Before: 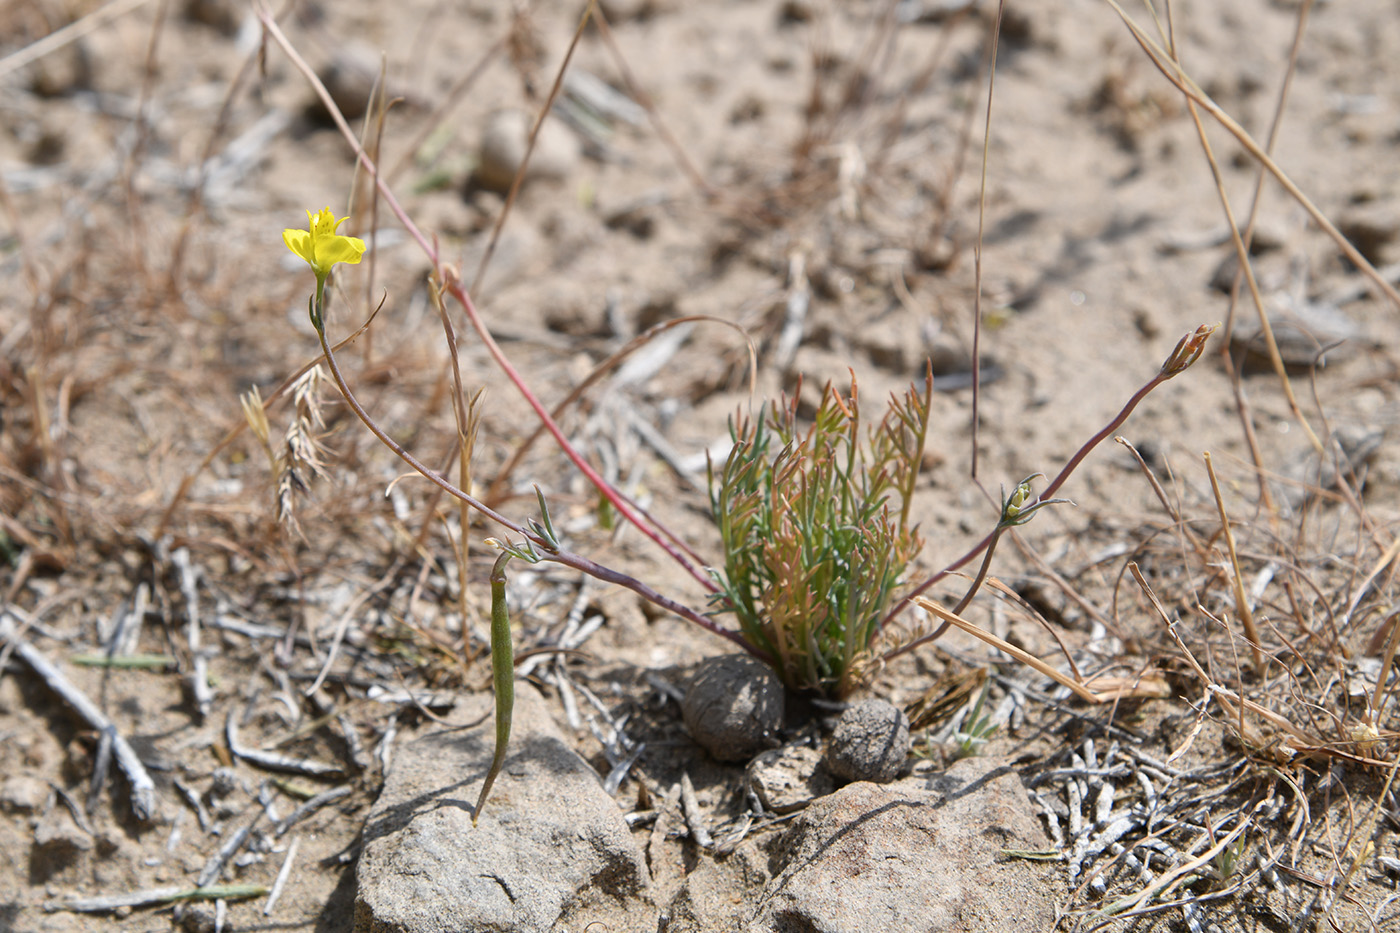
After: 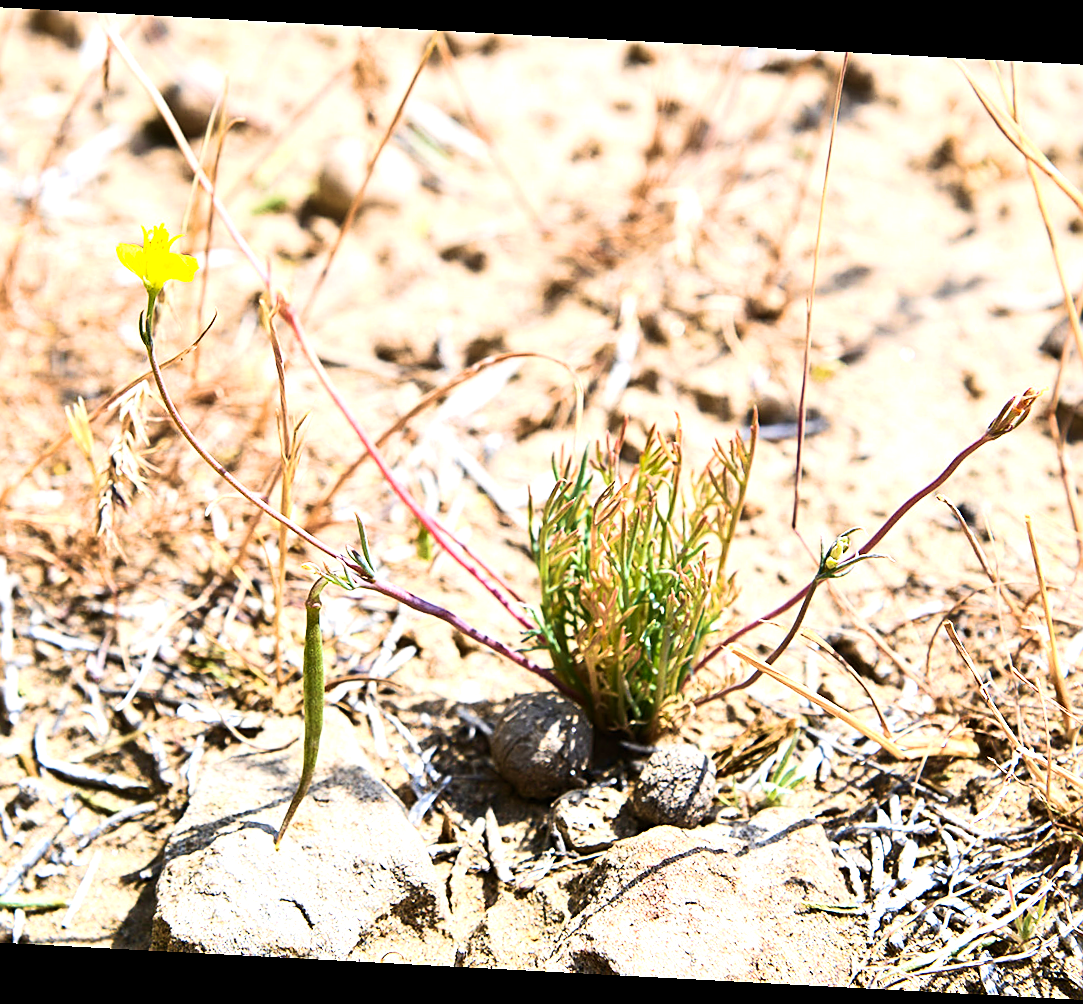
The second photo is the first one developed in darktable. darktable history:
sharpen: on, module defaults
tone curve: curves: ch1 [(0, 0) (0.214, 0.291) (0.372, 0.44) (0.463, 0.476) (0.498, 0.502) (0.521, 0.531) (1, 1)]; ch2 [(0, 0) (0.456, 0.447) (0.5, 0.5) (0.547, 0.557) (0.592, 0.57) (0.631, 0.602) (1, 1)], preserve colors none
velvia: strength 67.16%, mid-tones bias 0.973
exposure: black level correction 0.001, exposure 0.5 EV, compensate highlight preservation false
crop and rotate: angle -3.03°, left 14.041%, top 0.026%, right 11.069%, bottom 0.067%
contrast brightness saturation: contrast 0.234, brightness 0.099, saturation 0.287
tone equalizer: -8 EV -0.784 EV, -7 EV -0.726 EV, -6 EV -0.637 EV, -5 EV -0.374 EV, -3 EV 0.398 EV, -2 EV 0.6 EV, -1 EV 0.68 EV, +0 EV 0.776 EV, edges refinement/feathering 500, mask exposure compensation -1.57 EV, preserve details no
